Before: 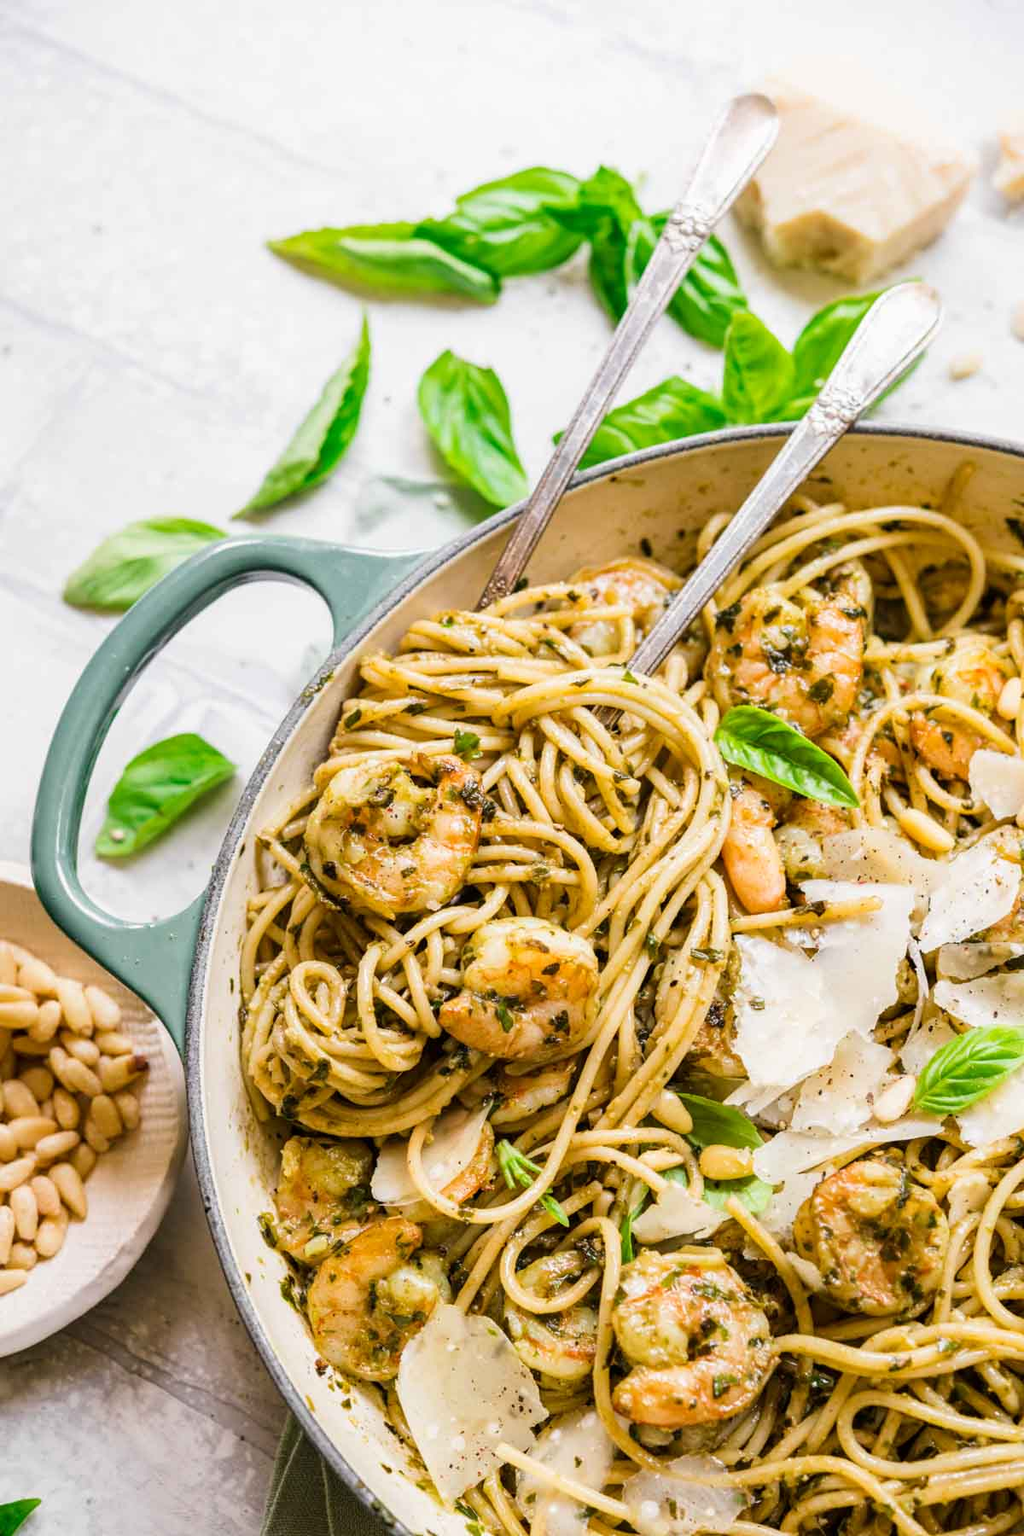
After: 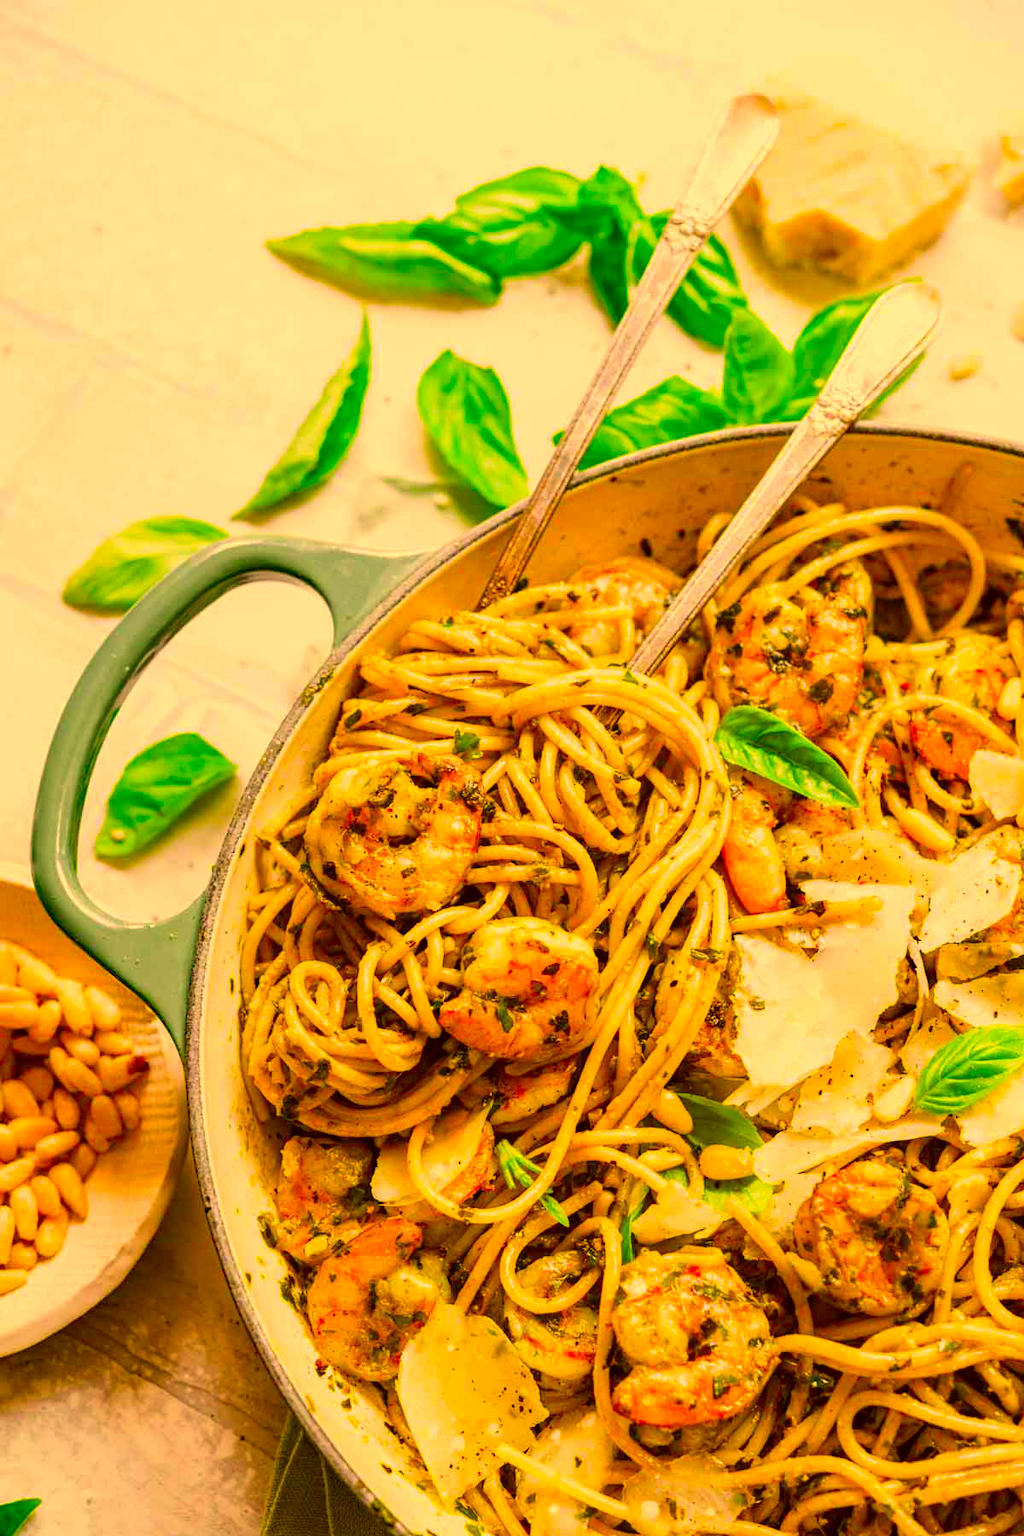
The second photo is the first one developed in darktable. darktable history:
haze removal: compatibility mode true, adaptive false
color correction: highlights a* 10.42, highlights b* 29.99, shadows a* 2.72, shadows b* 17.94, saturation 1.73
